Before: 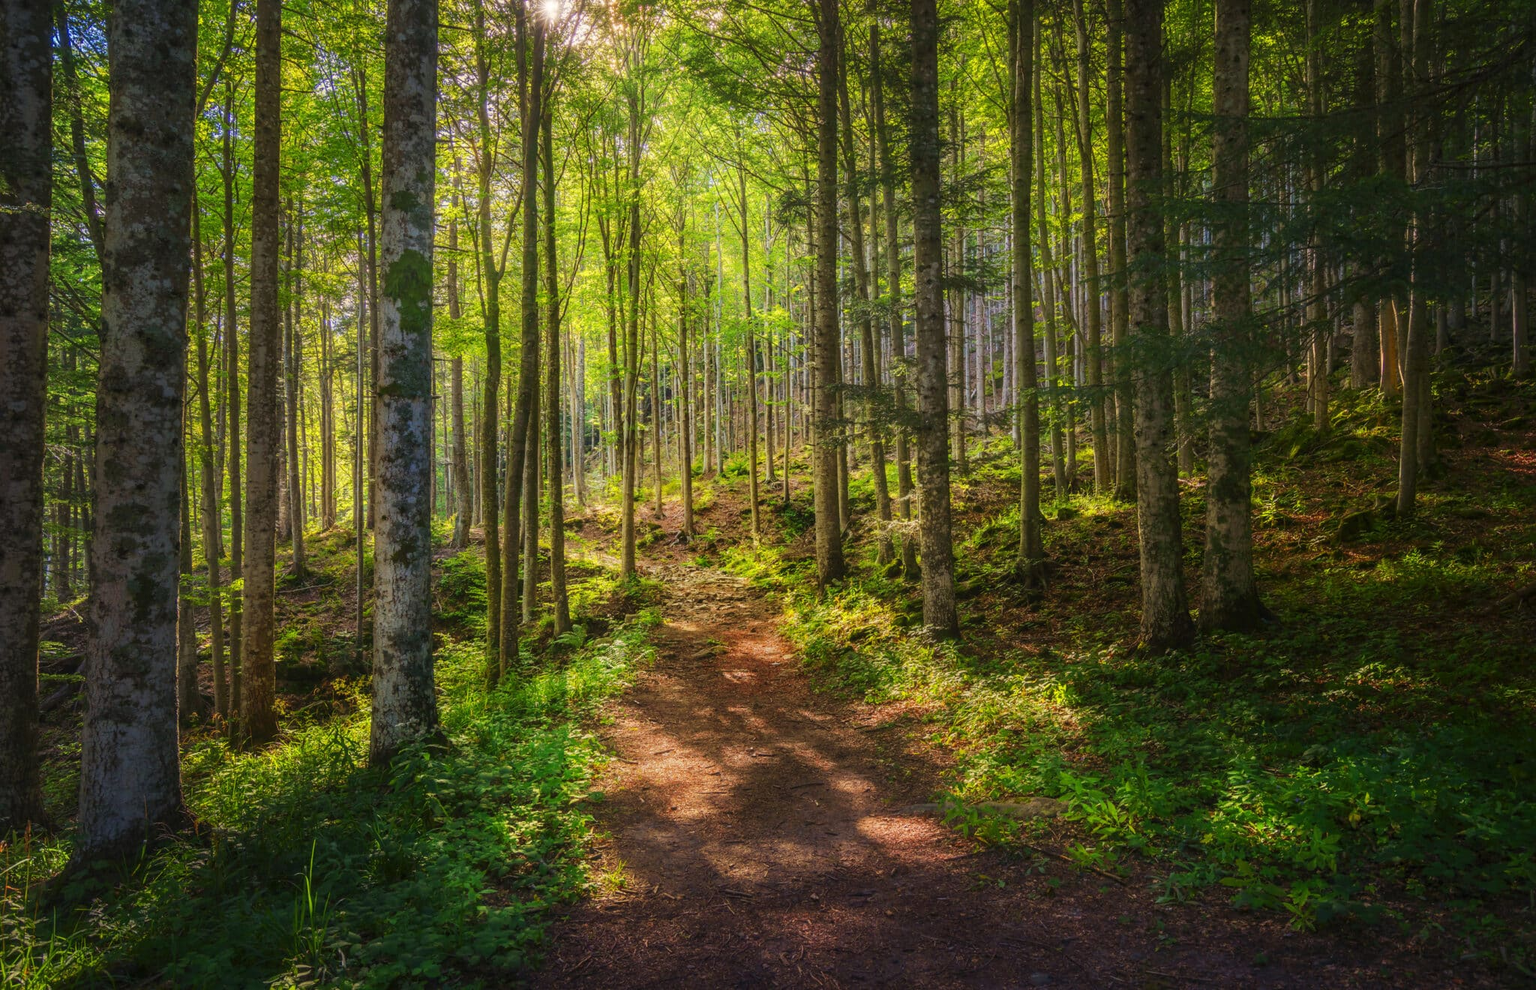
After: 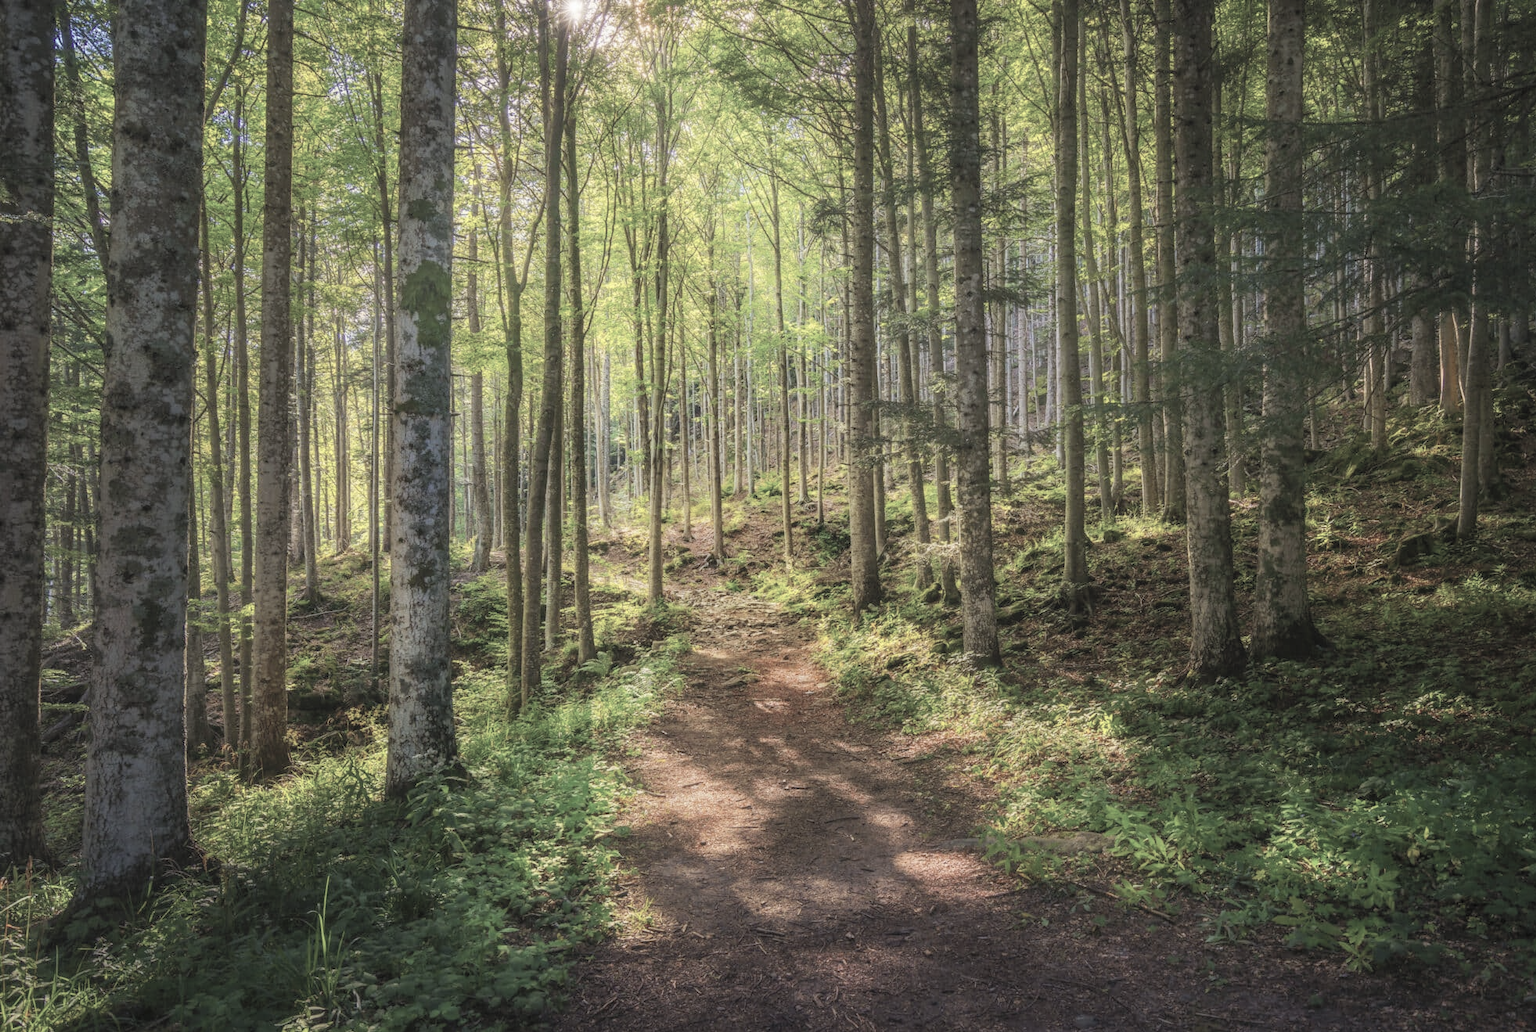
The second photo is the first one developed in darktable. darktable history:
crop: right 4.126%, bottom 0.031%
white balance: red 0.986, blue 1.01
contrast brightness saturation: brightness 0.18, saturation -0.5
